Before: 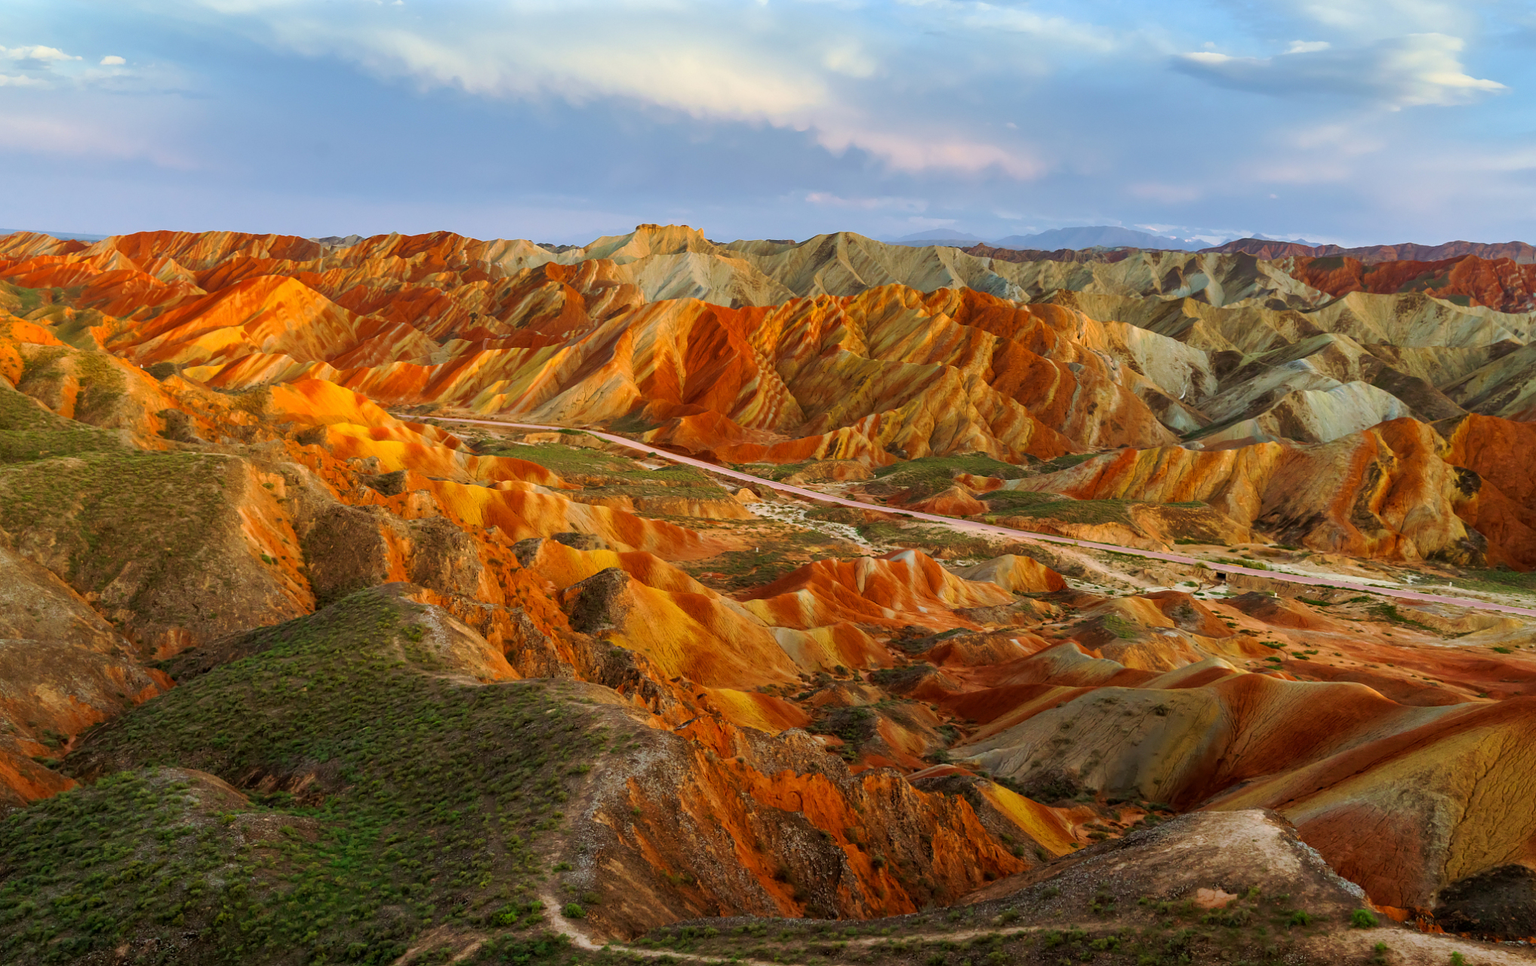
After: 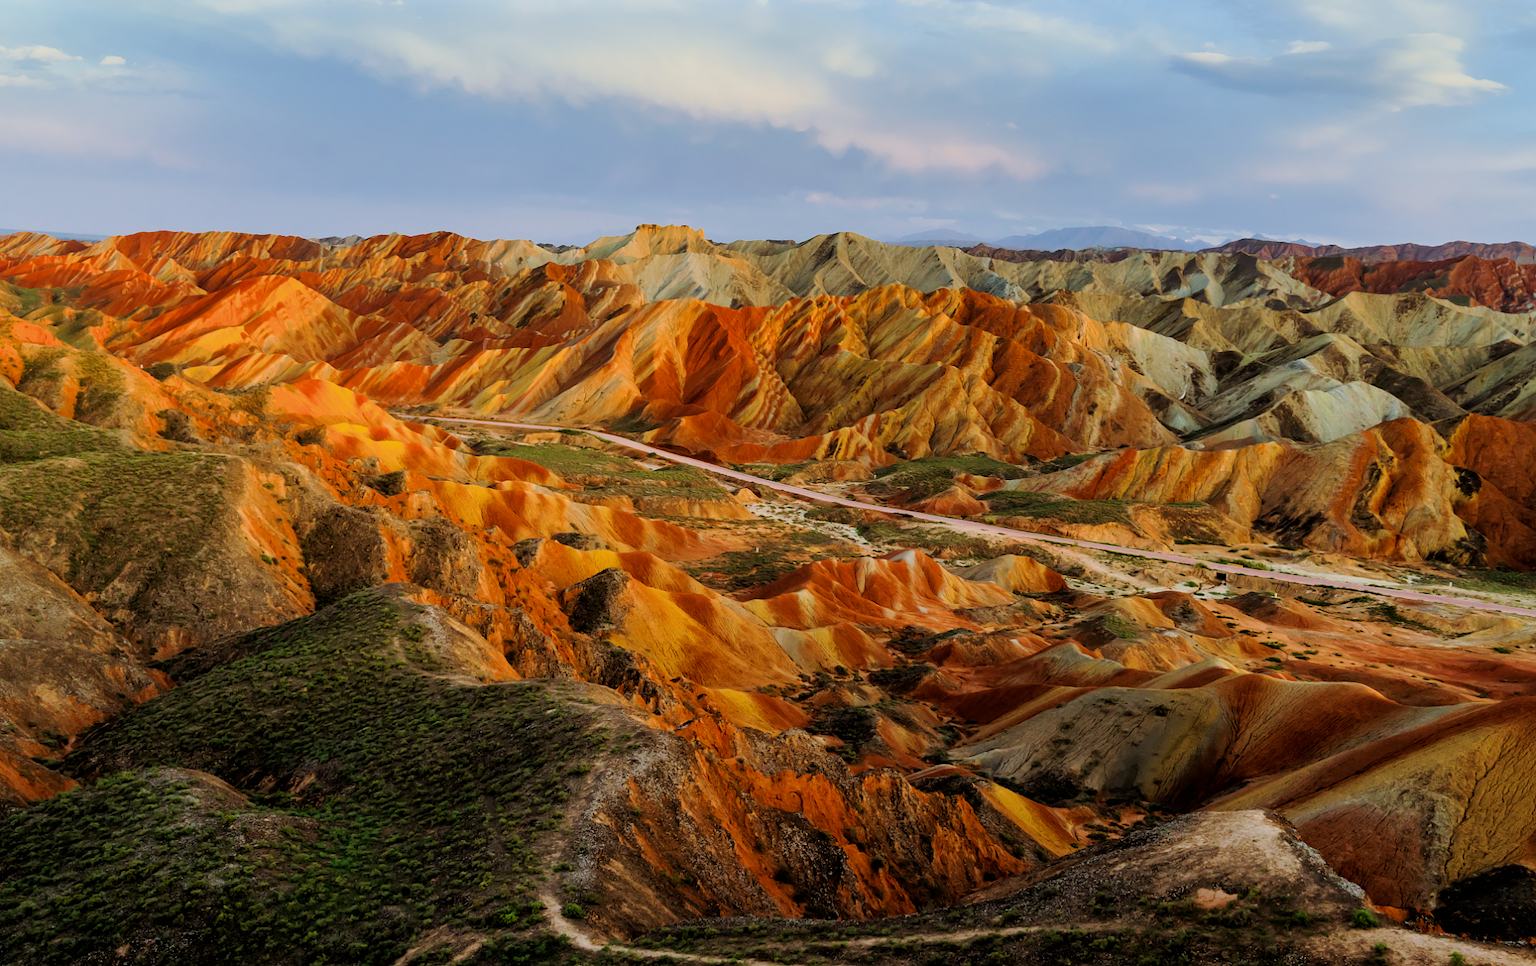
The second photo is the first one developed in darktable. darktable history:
filmic rgb: black relative exposure -5.07 EV, white relative exposure 3.99 EV, hardness 2.89, contrast 1.193, highlights saturation mix -31.31%
